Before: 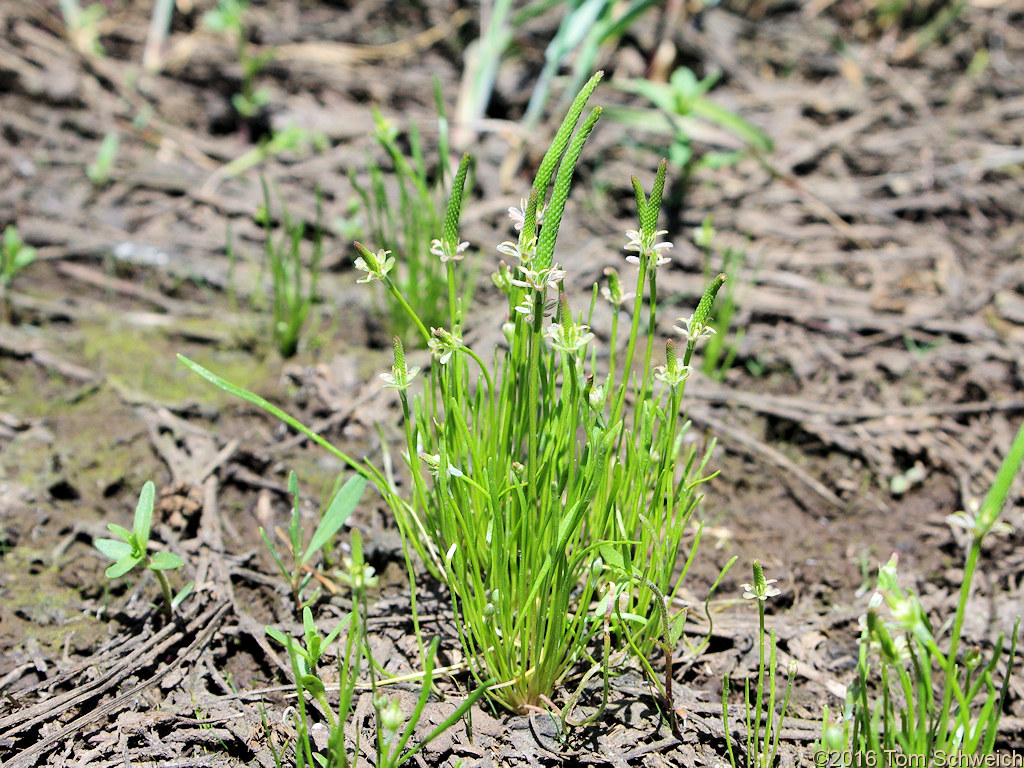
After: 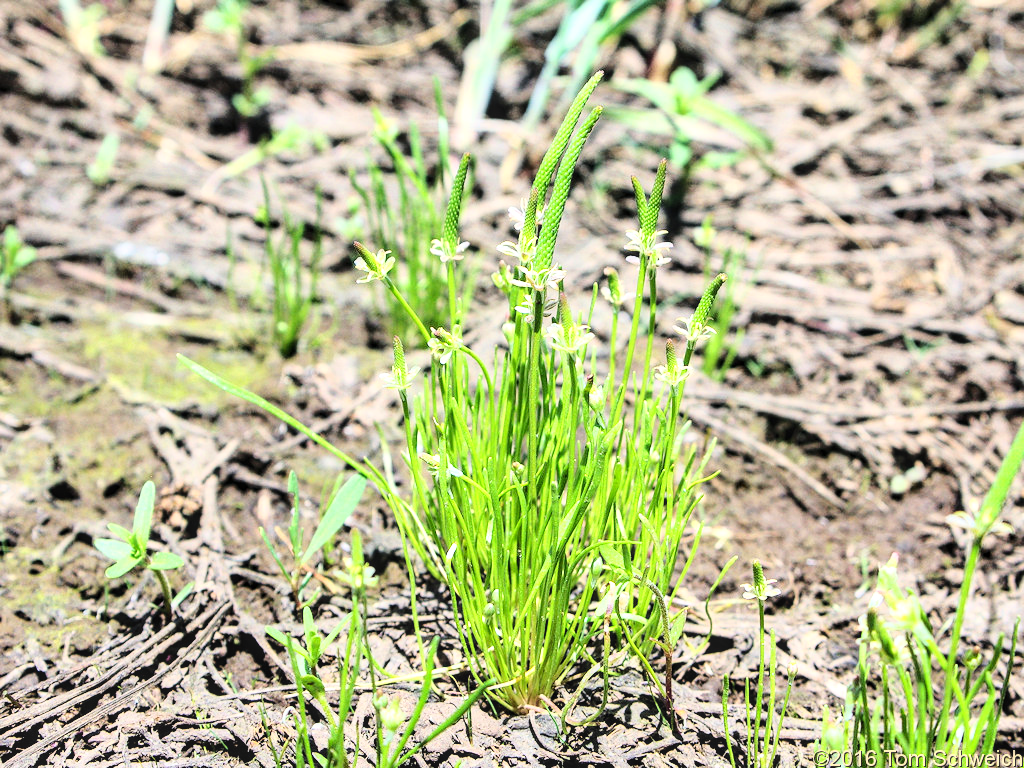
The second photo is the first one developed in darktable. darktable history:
local contrast: on, module defaults
base curve: curves: ch0 [(0, 0) (0.028, 0.03) (0.121, 0.232) (0.46, 0.748) (0.859, 0.968) (1, 1)], preserve colors average RGB
